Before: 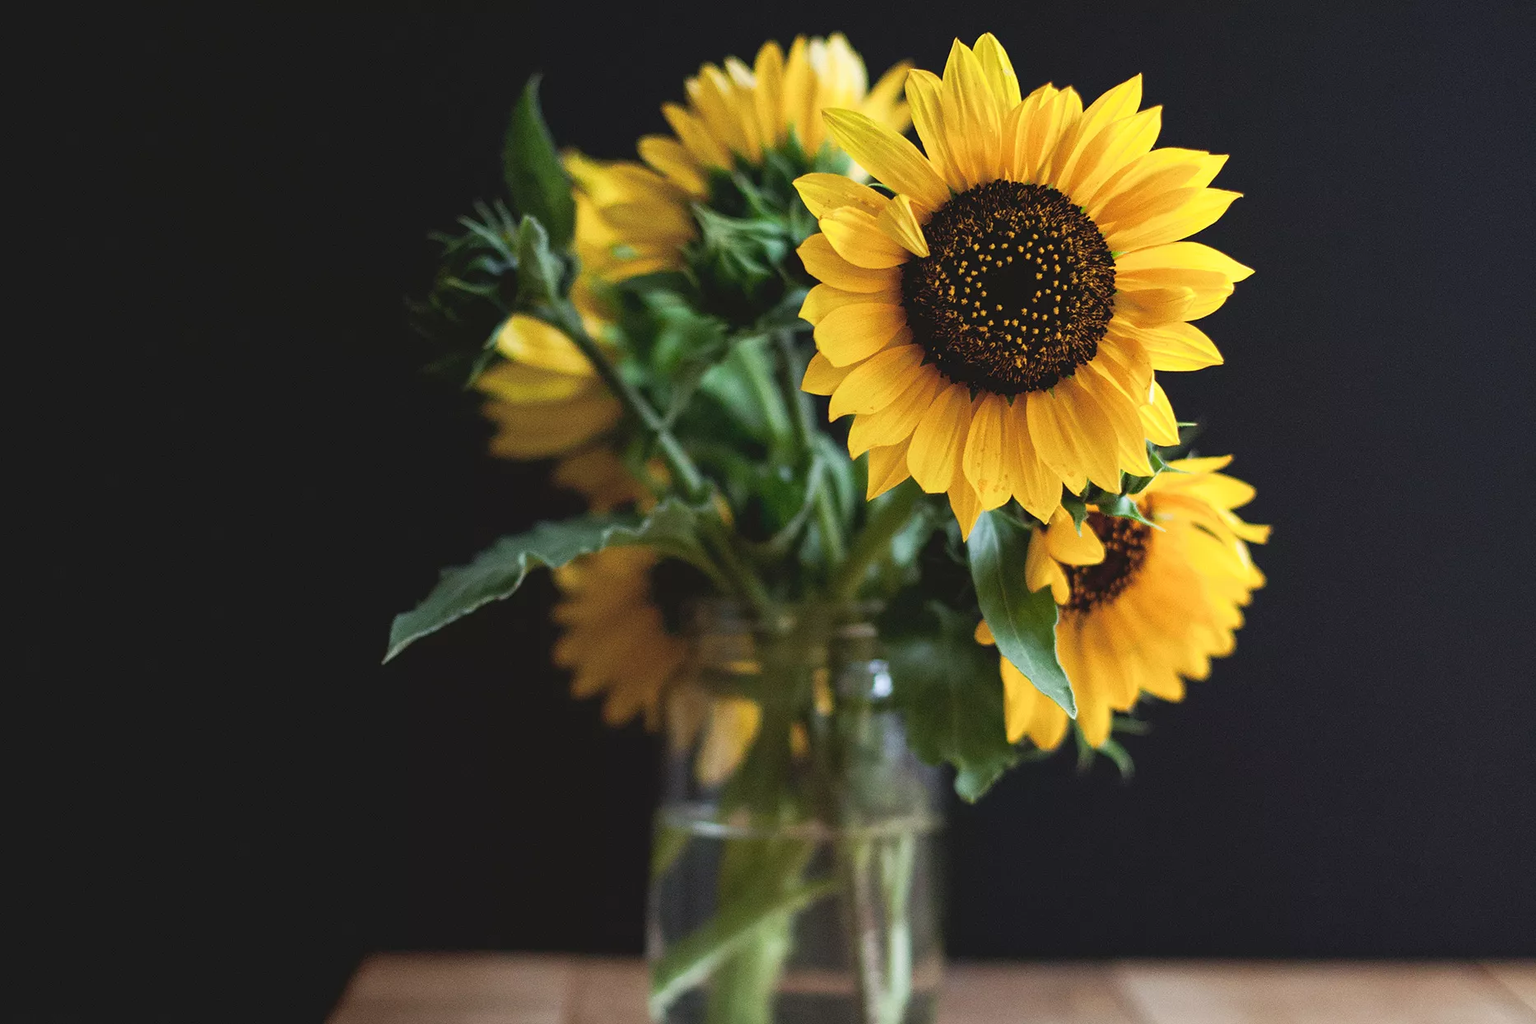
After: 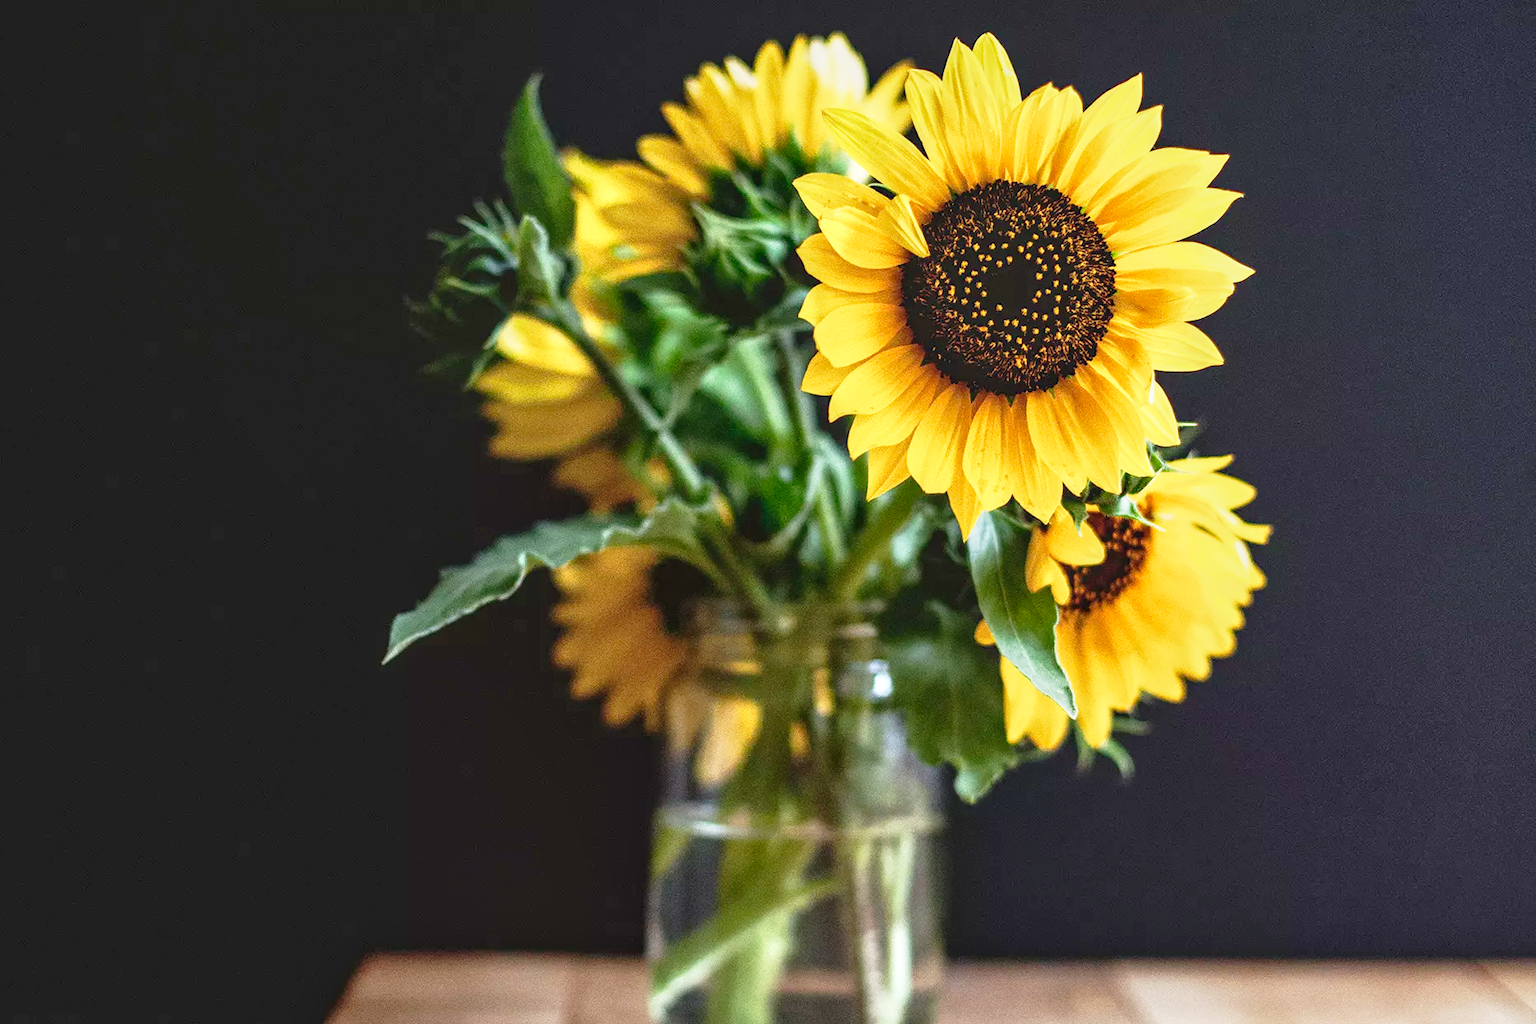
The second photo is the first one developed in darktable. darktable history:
tone equalizer: -8 EV 0.289 EV, -7 EV 0.412 EV, -6 EV 0.431 EV, -5 EV 0.245 EV, -3 EV -0.244 EV, -2 EV -0.419 EV, -1 EV -0.398 EV, +0 EV -0.247 EV
local contrast: detail 130%
base curve: curves: ch0 [(0, 0) (0.012, 0.01) (0.073, 0.168) (0.31, 0.711) (0.645, 0.957) (1, 1)], preserve colors none
